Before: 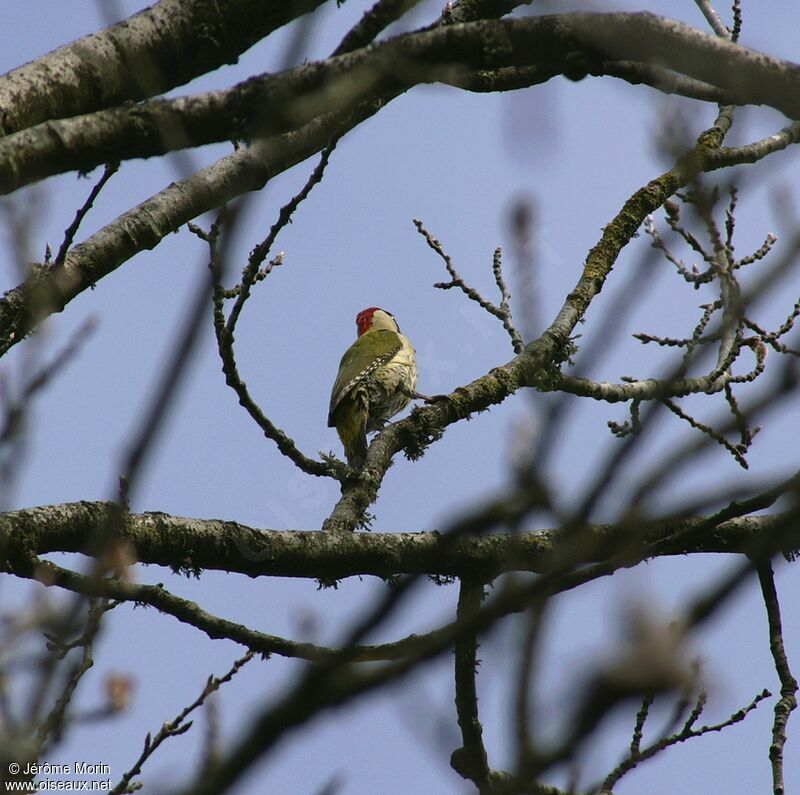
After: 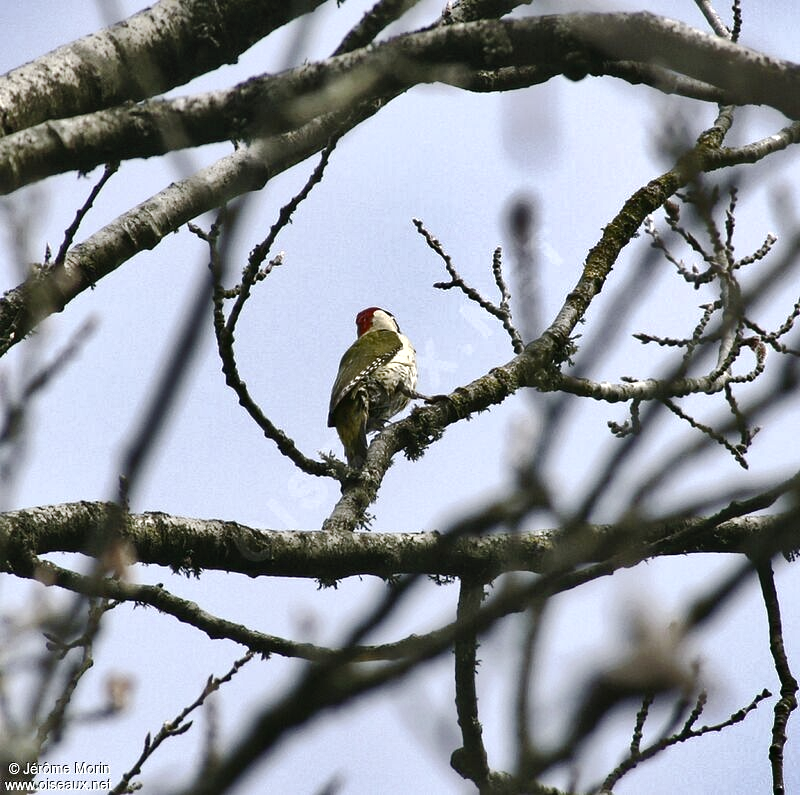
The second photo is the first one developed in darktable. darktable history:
shadows and highlights: shadows 20.9, highlights -82.25, soften with gaussian
exposure: black level correction 0.001, exposure 1.04 EV, compensate exposure bias true, compensate highlight preservation false
color correction: highlights b* -0.023, saturation 0.573
tone curve: curves: ch0 [(0, 0) (0.003, 0.012) (0.011, 0.02) (0.025, 0.032) (0.044, 0.046) (0.069, 0.06) (0.1, 0.09) (0.136, 0.133) (0.177, 0.182) (0.224, 0.247) (0.277, 0.316) (0.335, 0.396) (0.399, 0.48) (0.468, 0.568) (0.543, 0.646) (0.623, 0.717) (0.709, 0.777) (0.801, 0.846) (0.898, 0.912) (1, 1)], preserve colors none
